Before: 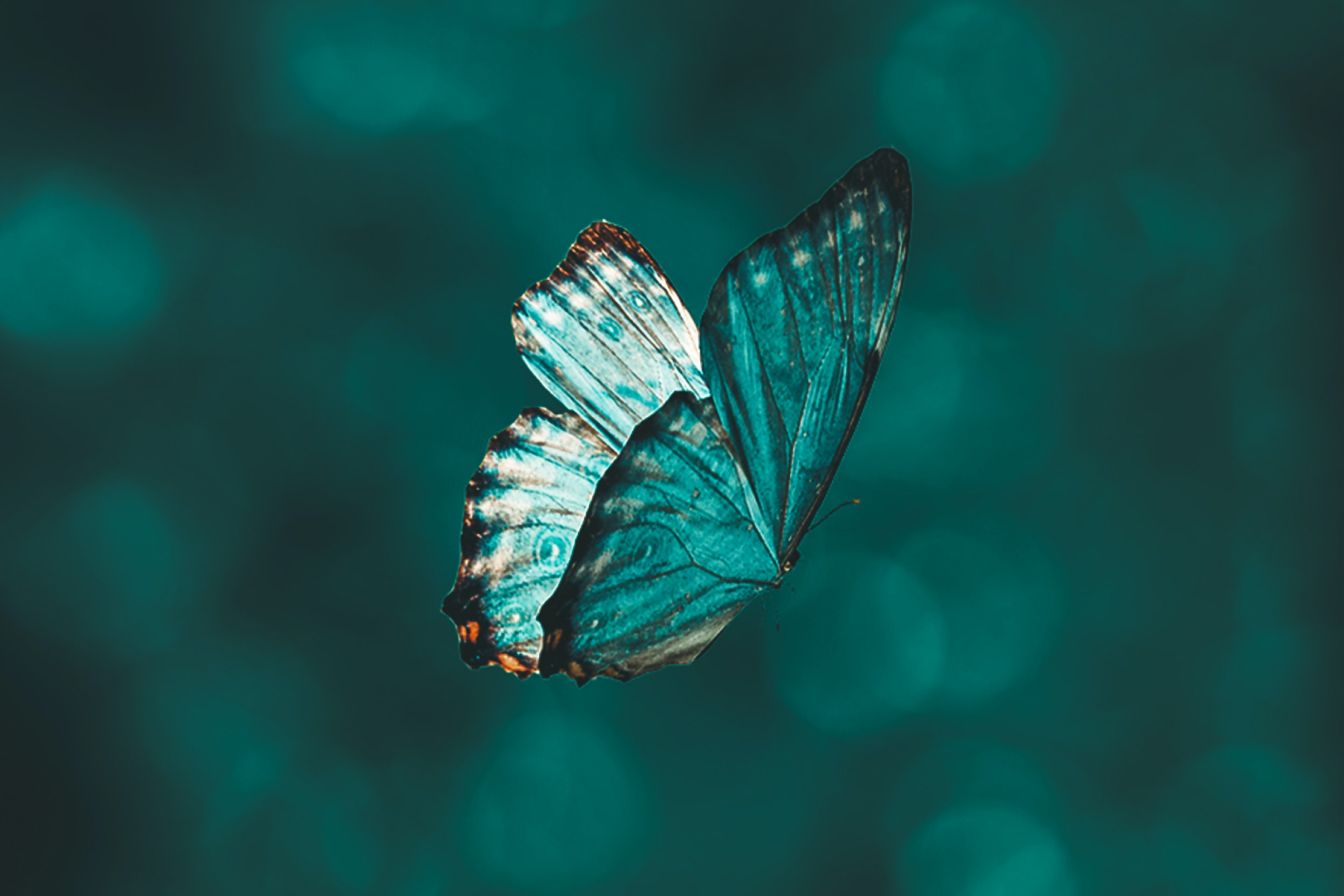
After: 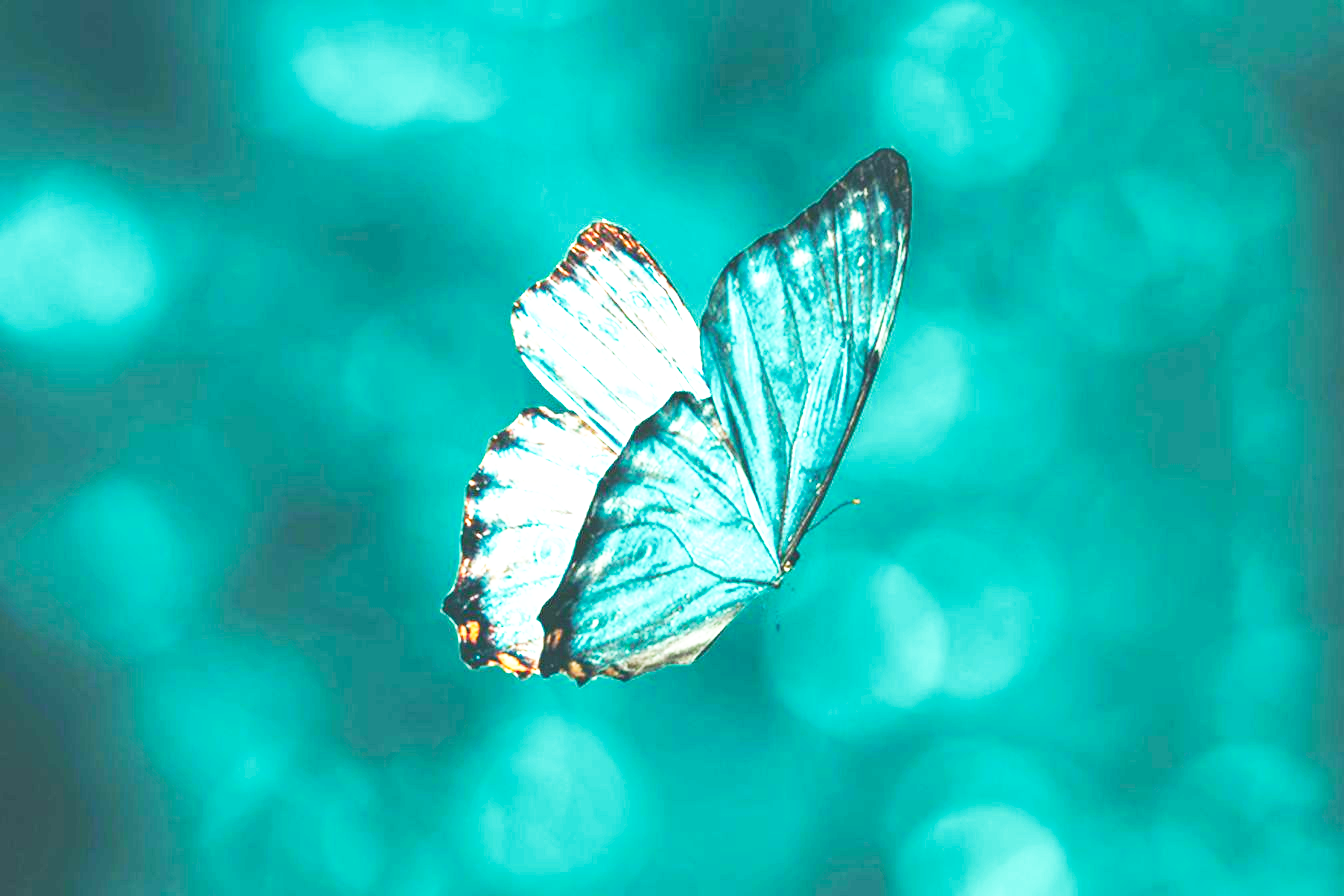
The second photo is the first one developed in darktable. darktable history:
exposure: black level correction 0, exposure 1.5 EV, compensate exposure bias true, compensate highlight preservation false
base curve: curves: ch0 [(0, 0) (0.007, 0.004) (0.027, 0.03) (0.046, 0.07) (0.207, 0.54) (0.442, 0.872) (0.673, 0.972) (1, 1)], preserve colors none
